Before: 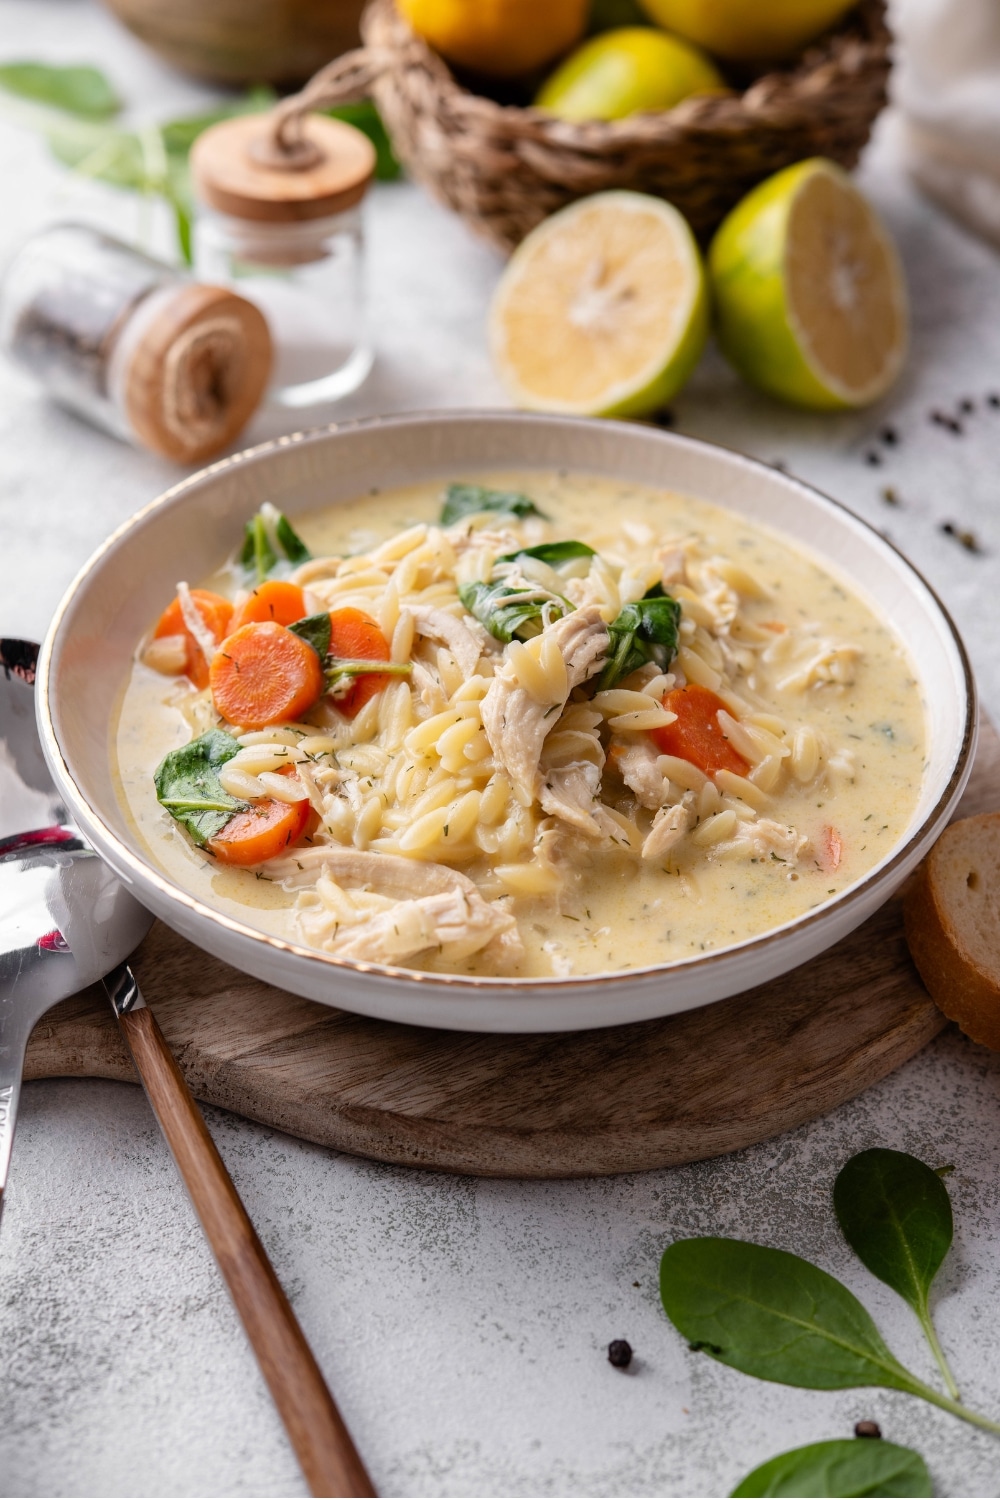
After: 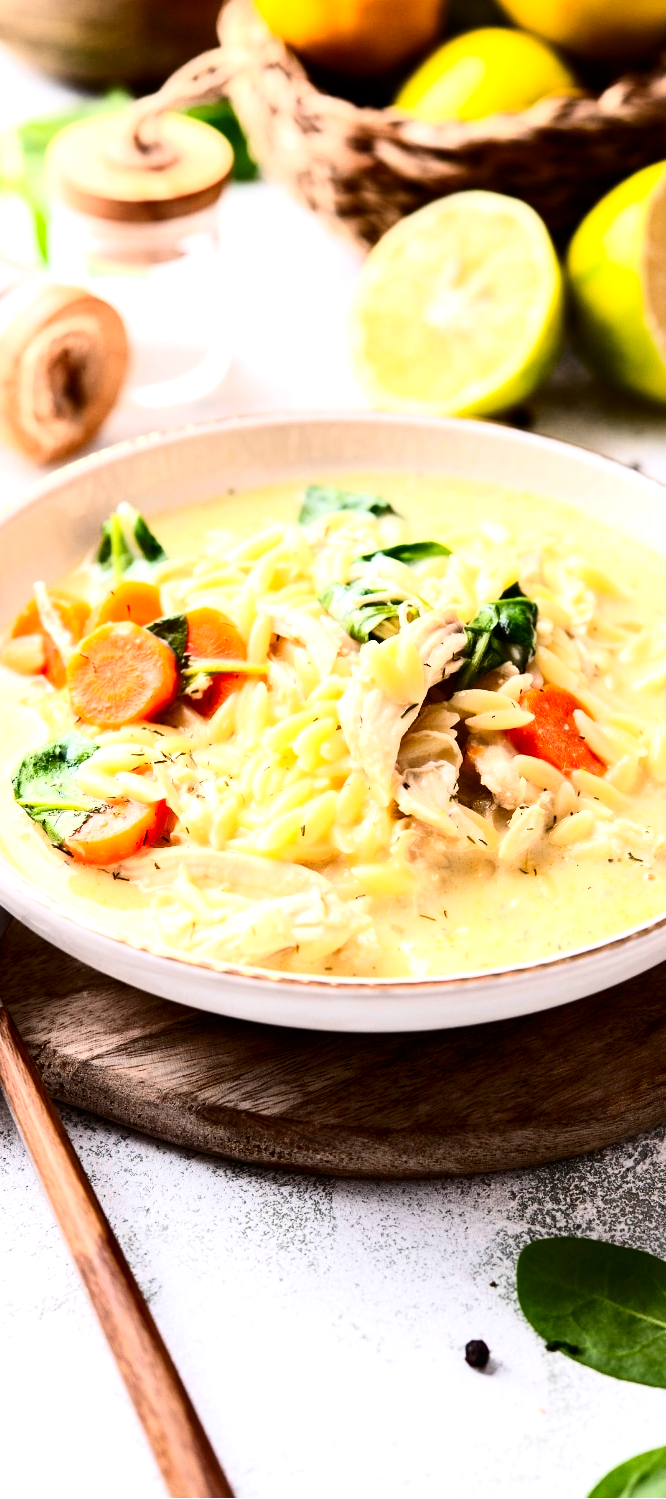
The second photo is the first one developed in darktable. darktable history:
crop and rotate: left 14.364%, right 18.983%
tone equalizer: -8 EV -1.06 EV, -7 EV -0.975 EV, -6 EV -0.846 EV, -5 EV -0.54 EV, -3 EV 0.575 EV, -2 EV 0.893 EV, -1 EV 0.999 EV, +0 EV 1.06 EV
contrast brightness saturation: contrast 0.411, brightness 0.054, saturation 0.252
color correction: highlights b* 0.019
